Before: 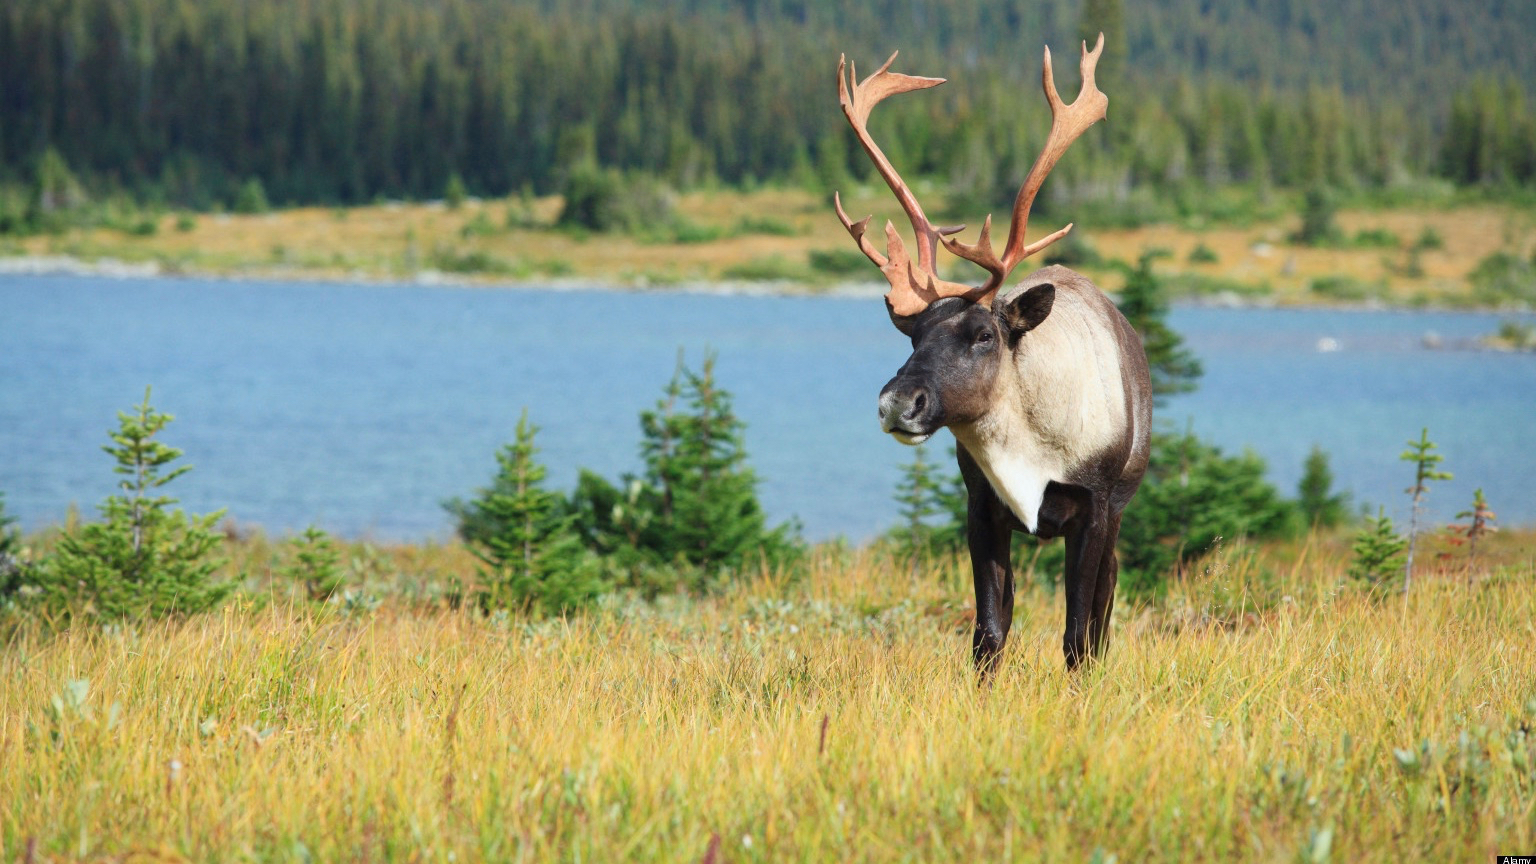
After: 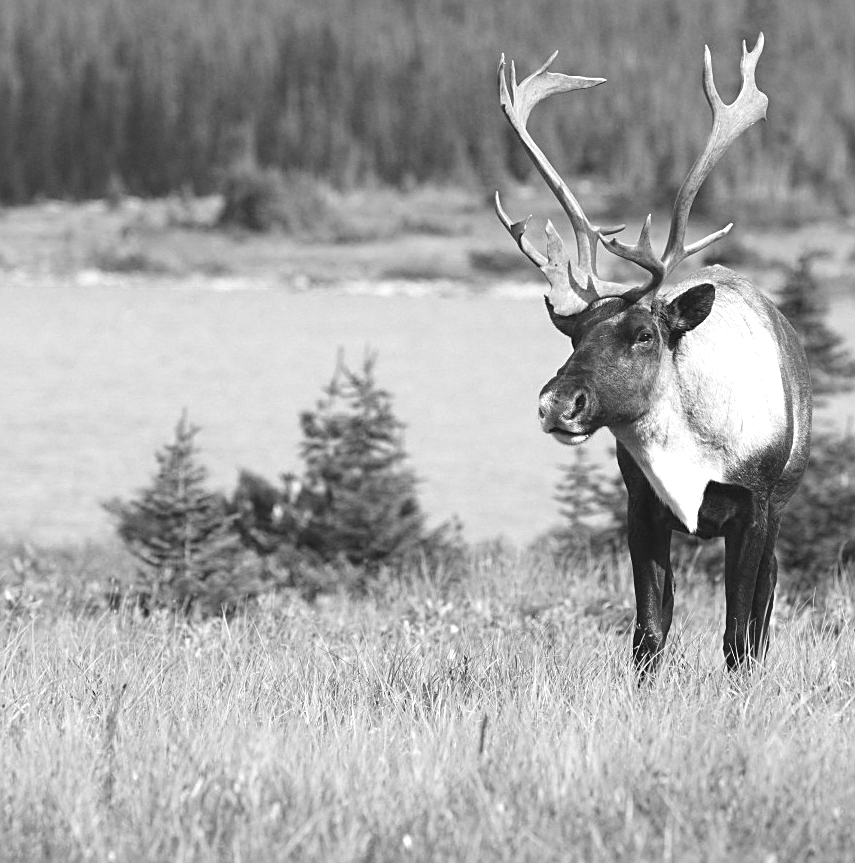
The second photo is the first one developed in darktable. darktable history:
sharpen: on, module defaults
crop: left 22.149%, right 22.159%, bottom 0.002%
exposure: black level correction -0.002, exposure 0.715 EV, compensate highlight preservation false
color calibration: output gray [0.22, 0.42, 0.37, 0], x 0.37, y 0.382, temperature 4320.56 K
contrast brightness saturation: contrast -0.07, brightness -0.034, saturation -0.109
